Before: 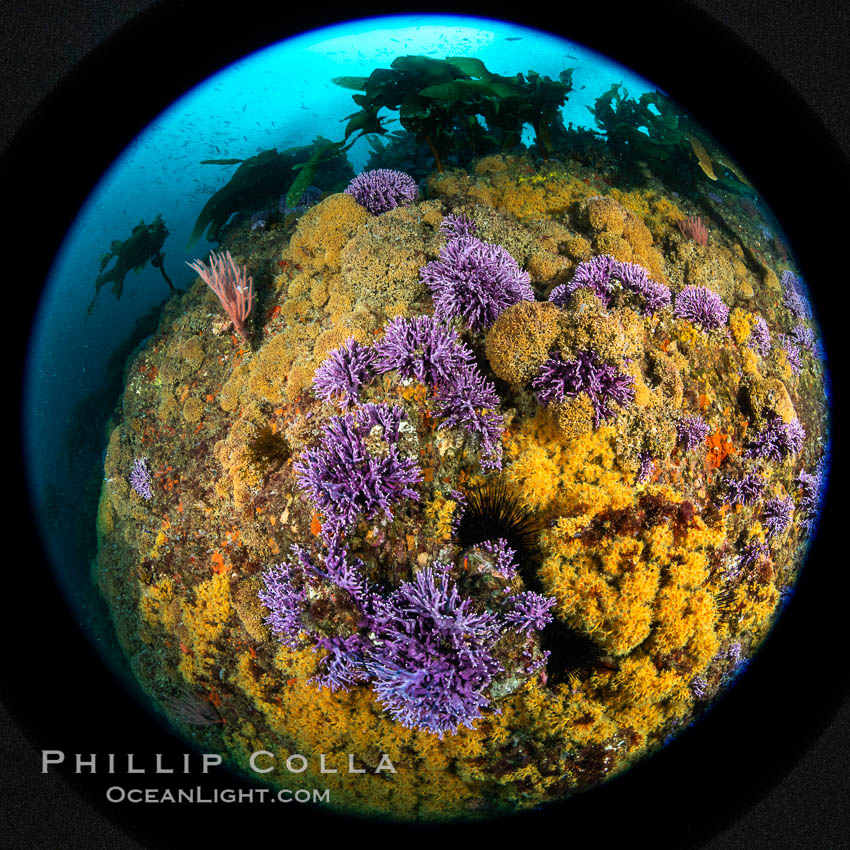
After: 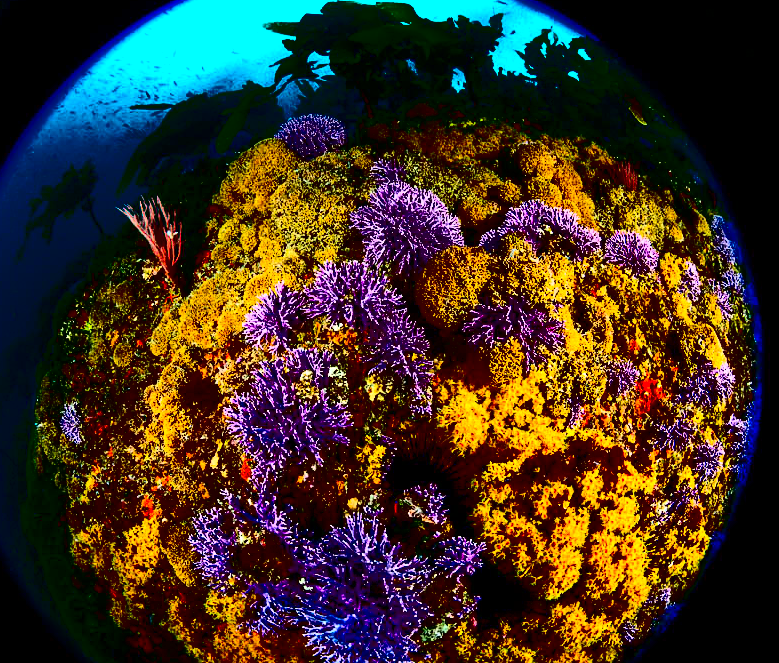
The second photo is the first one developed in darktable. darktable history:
crop: left 8.283%, top 6.584%, bottom 15.363%
contrast brightness saturation: contrast 0.768, brightness -0.994, saturation 0.999
